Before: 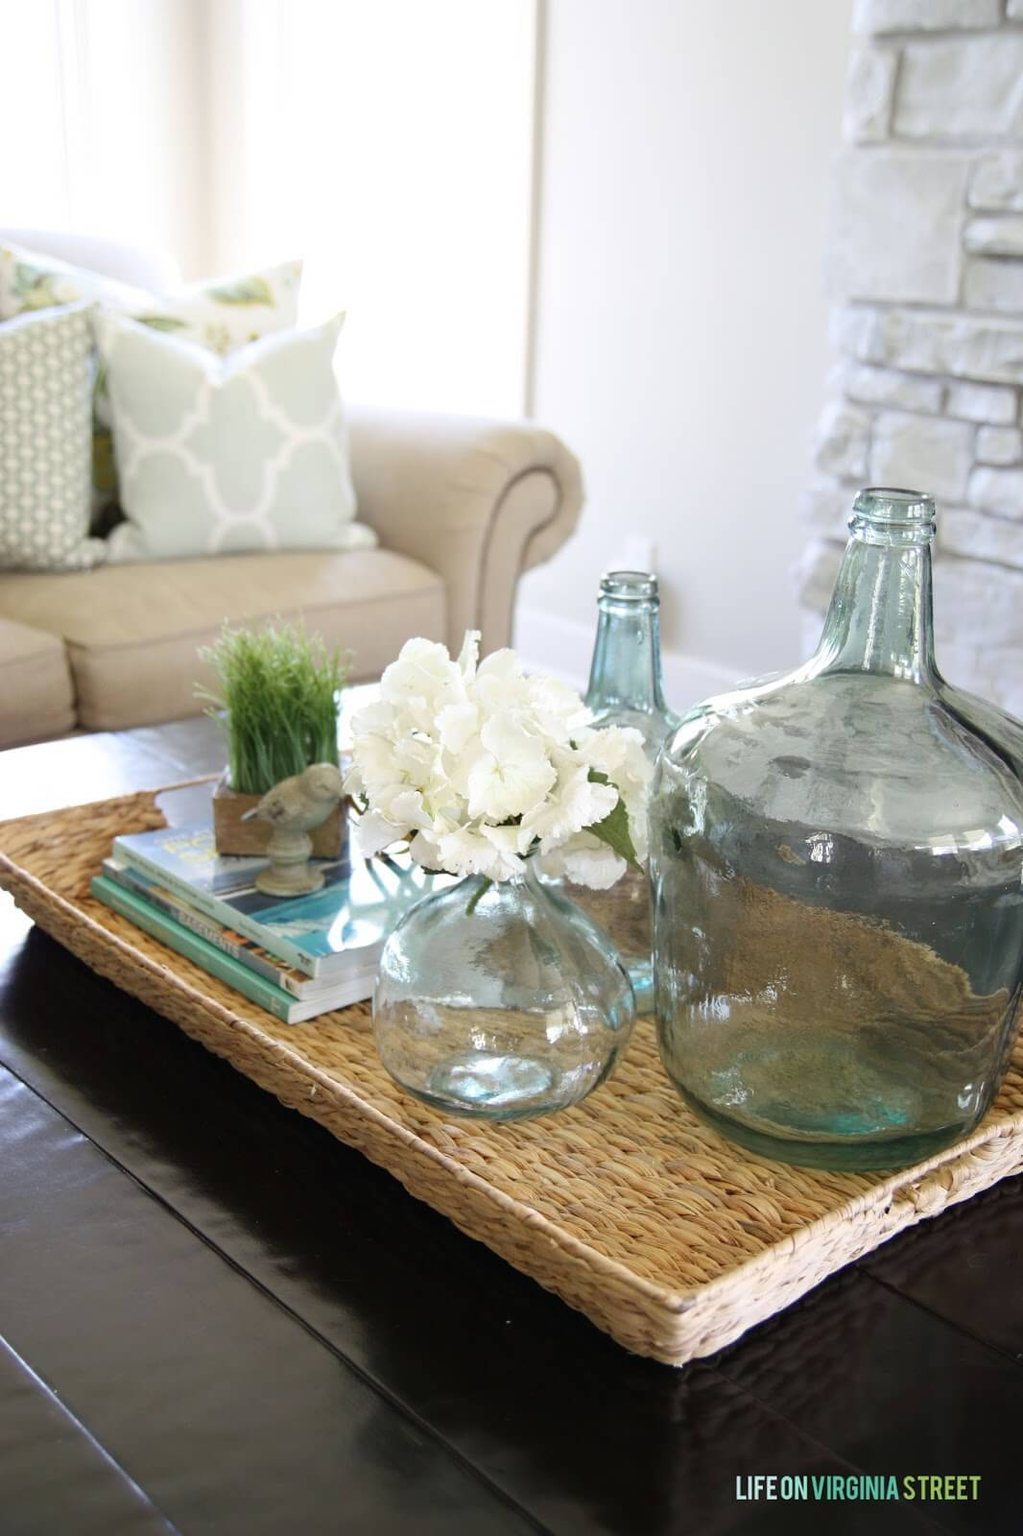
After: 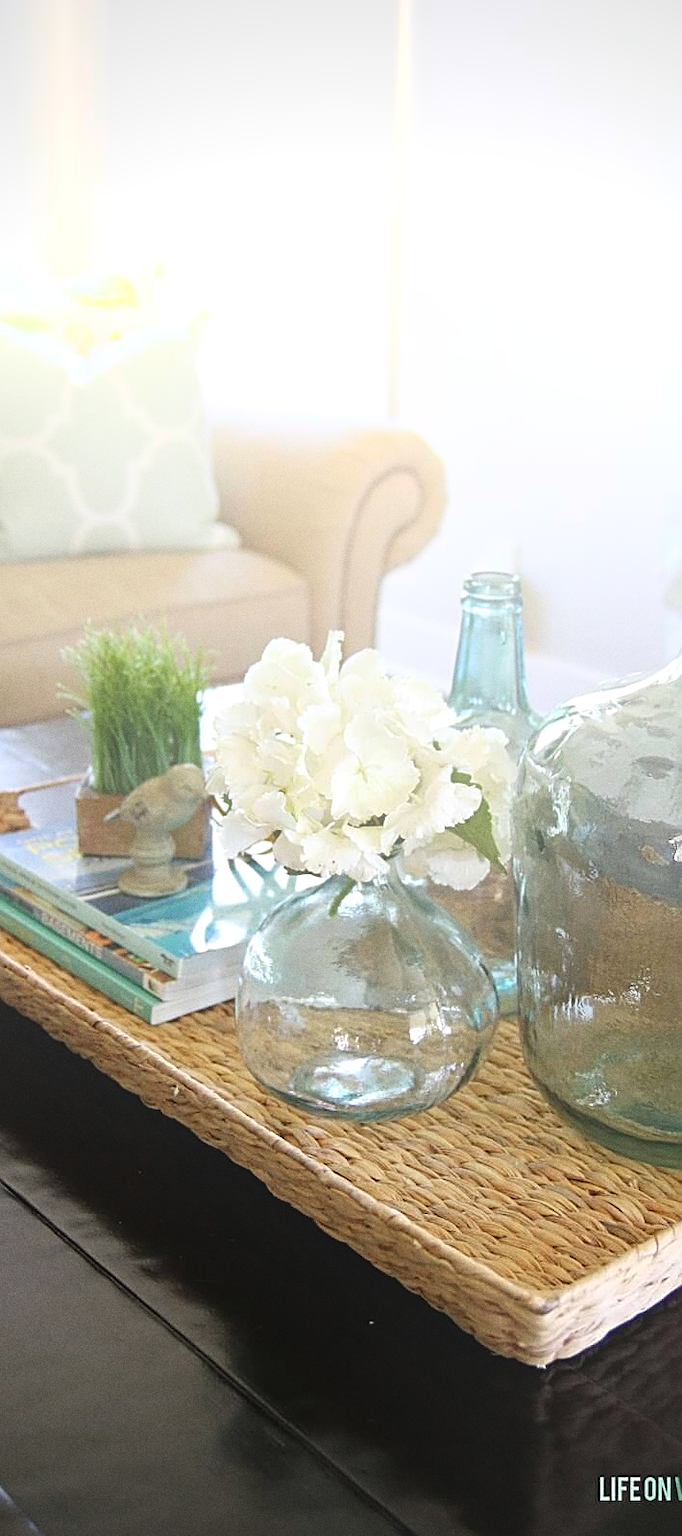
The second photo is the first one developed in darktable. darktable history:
bloom: size 38%, threshold 95%, strength 30%
vignetting: fall-off radius 60.92%
crop and rotate: left 13.537%, right 19.796%
grain: coarseness 0.47 ISO
local contrast: mode bilateral grid, contrast 15, coarseness 36, detail 105%, midtone range 0.2
sharpen: amount 0.75
shadows and highlights: shadows 12, white point adjustment 1.2, soften with gaussian
